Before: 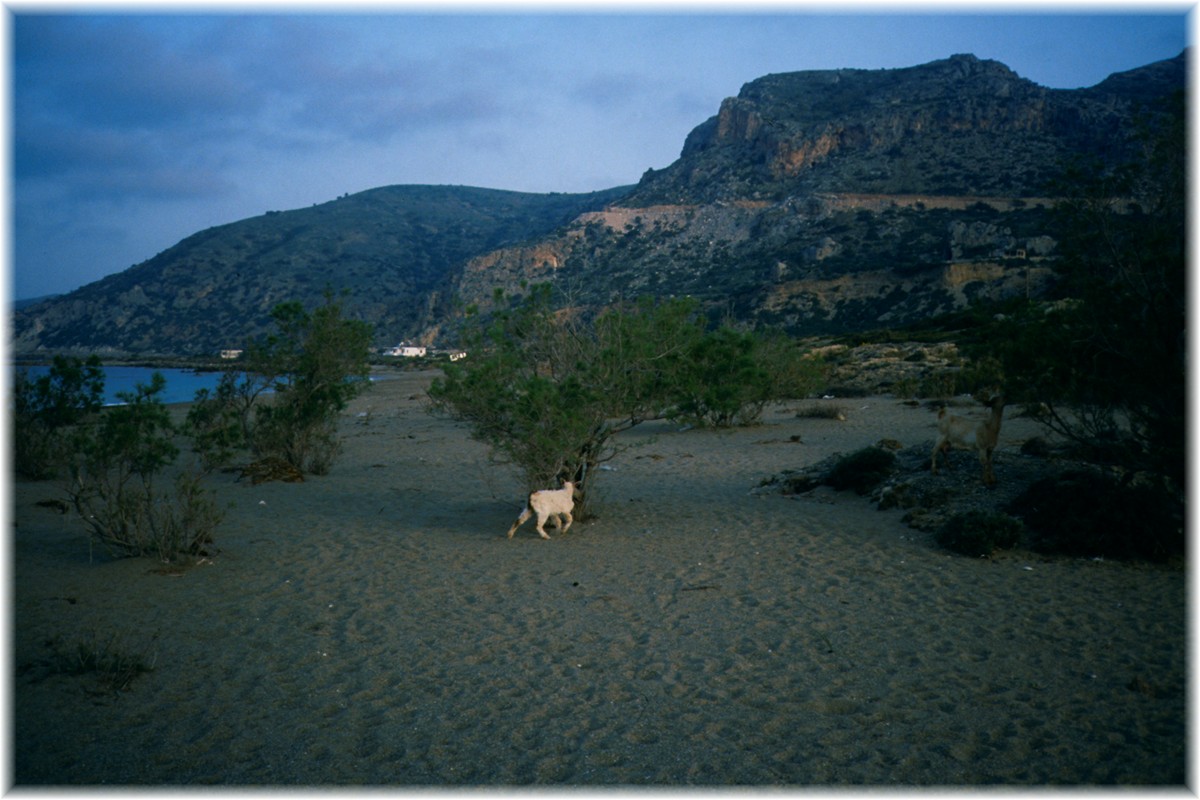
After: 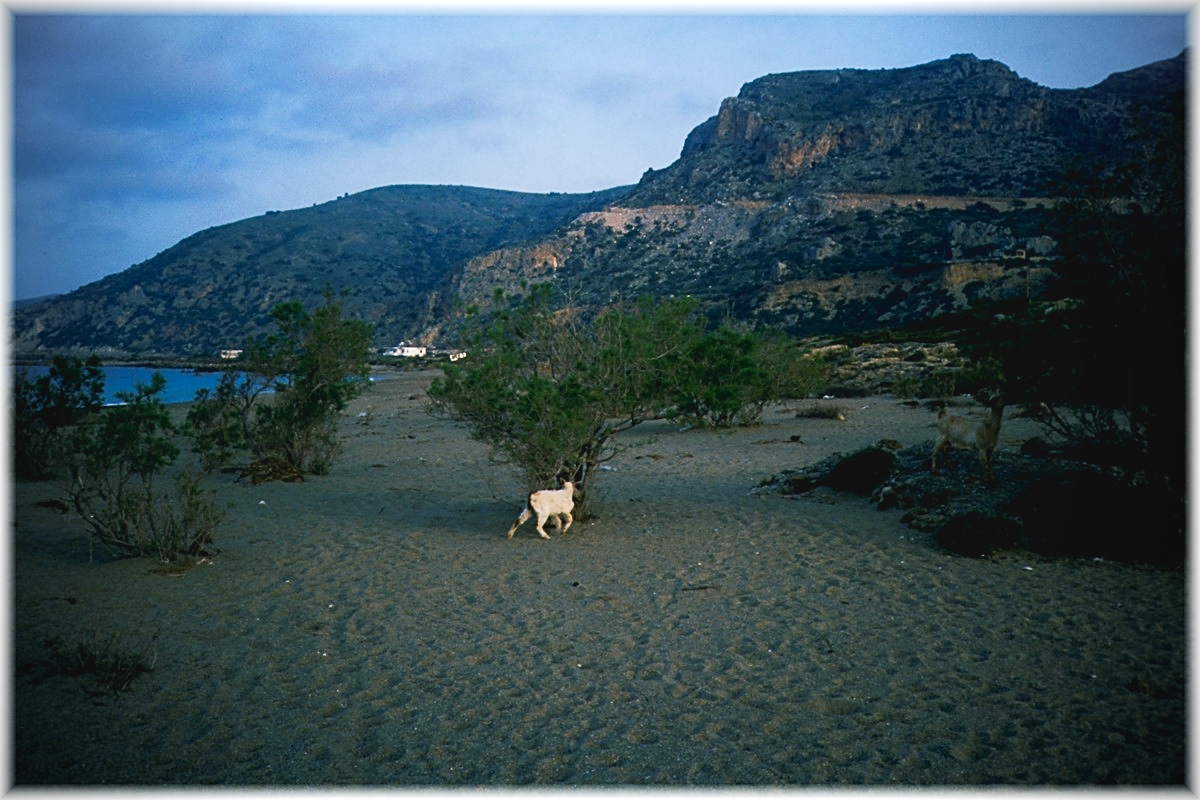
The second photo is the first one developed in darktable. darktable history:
exposure: black level correction 0.004, exposure 0.412 EV, compensate highlight preservation false
sharpen: on, module defaults
tone curve: curves: ch0 [(0, 0.045) (0.155, 0.169) (0.46, 0.466) (0.751, 0.788) (1, 0.961)]; ch1 [(0, 0) (0.43, 0.408) (0.472, 0.469) (0.505, 0.503) (0.553, 0.563) (0.592, 0.581) (0.631, 0.625) (1, 1)]; ch2 [(0, 0) (0.505, 0.495) (0.55, 0.557) (0.583, 0.573) (1, 1)], preserve colors none
vignetting: unbound false
